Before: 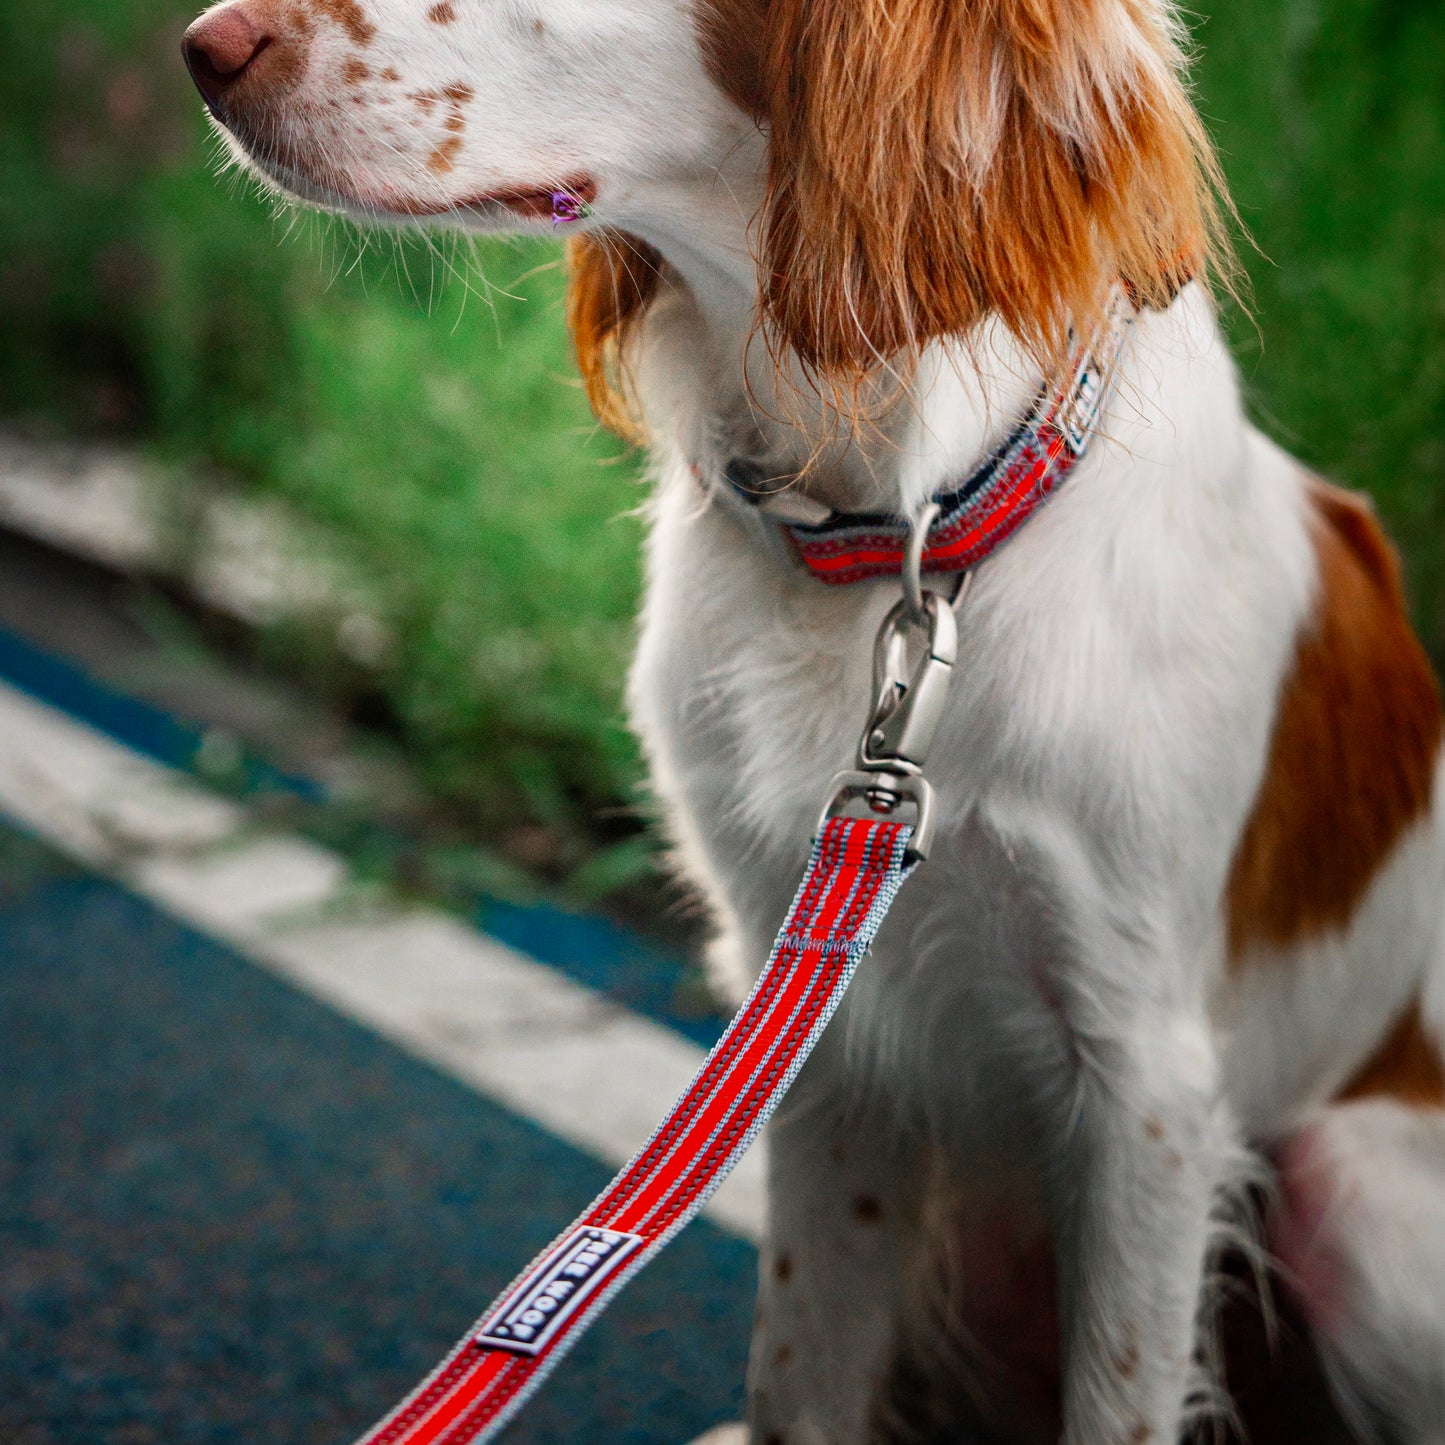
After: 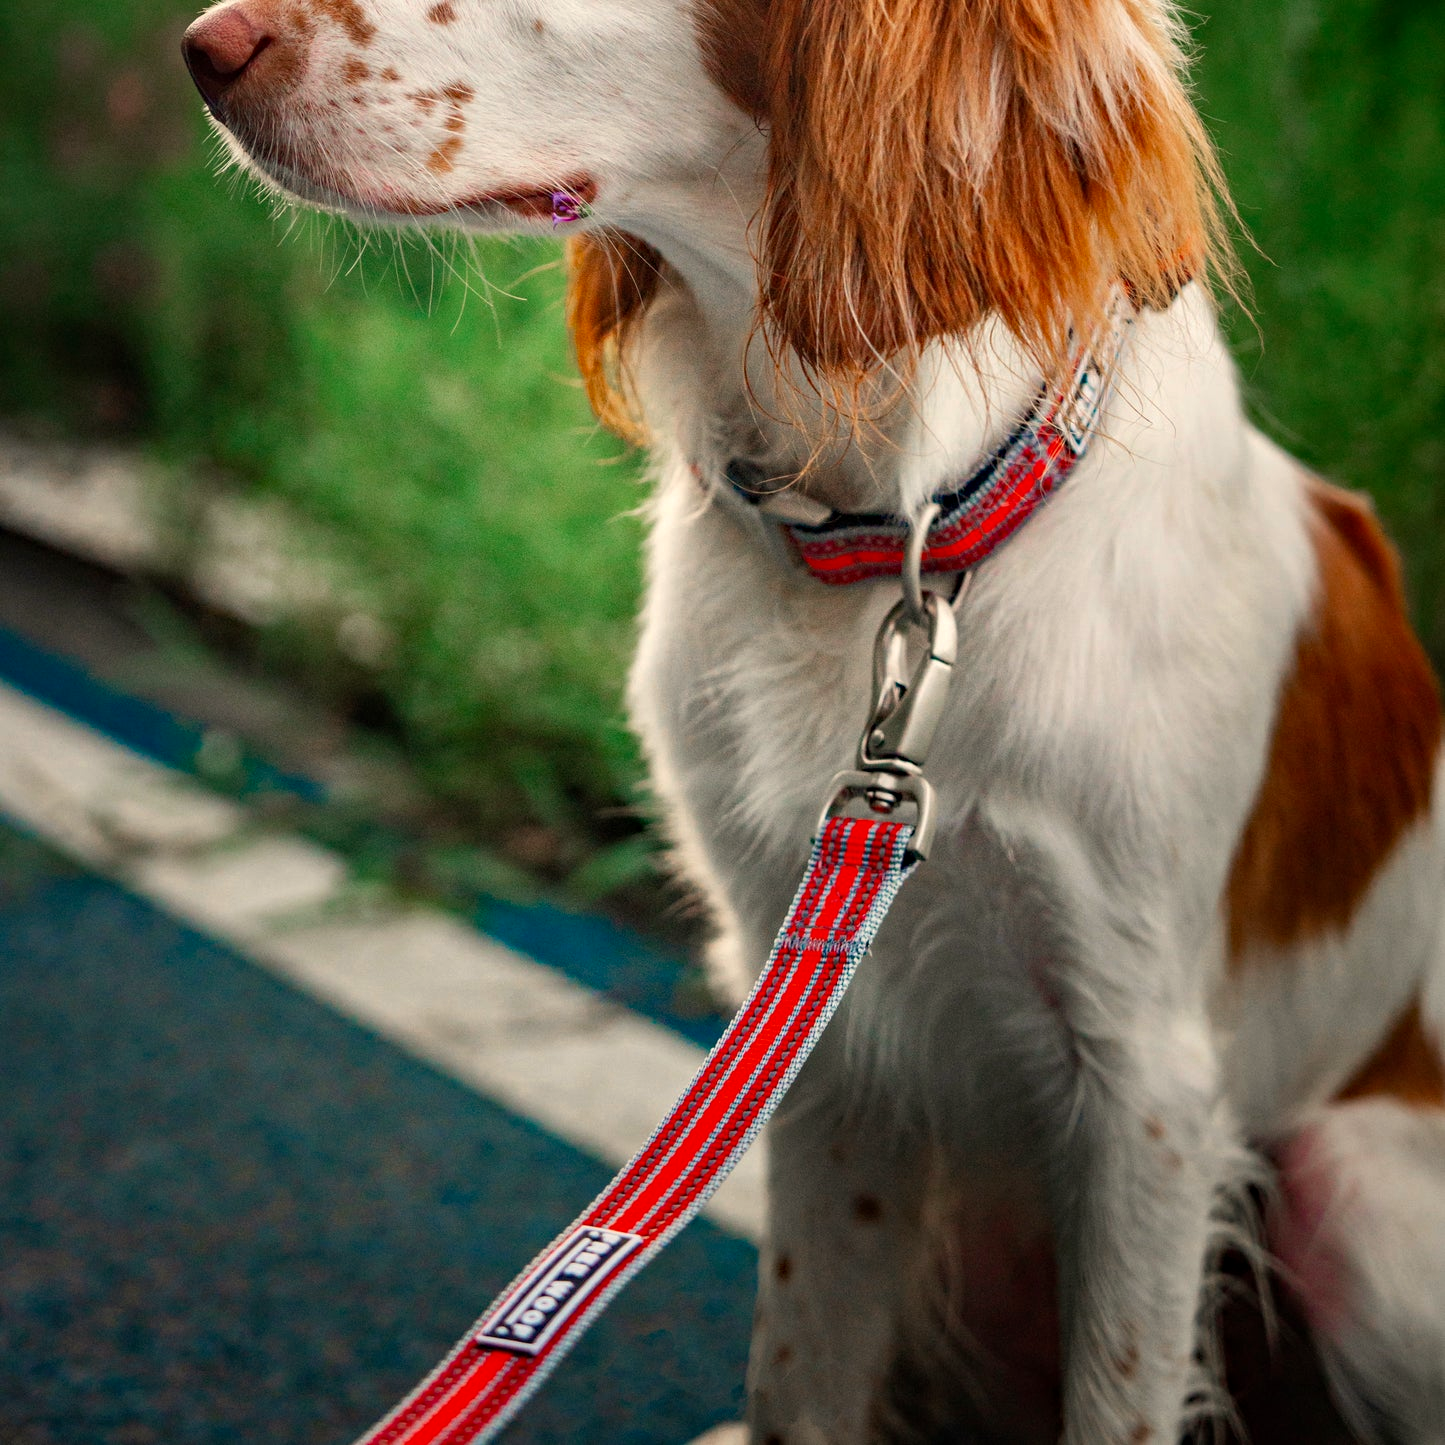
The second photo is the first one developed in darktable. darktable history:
white balance: red 1.045, blue 0.932
haze removal: compatibility mode true, adaptive false
